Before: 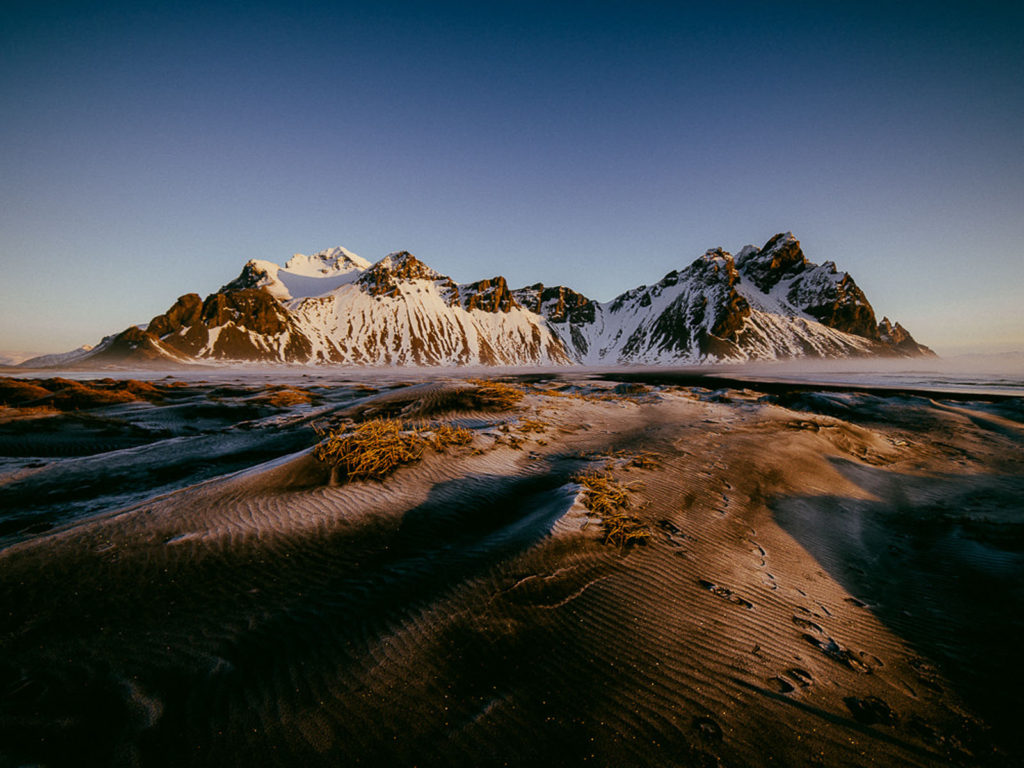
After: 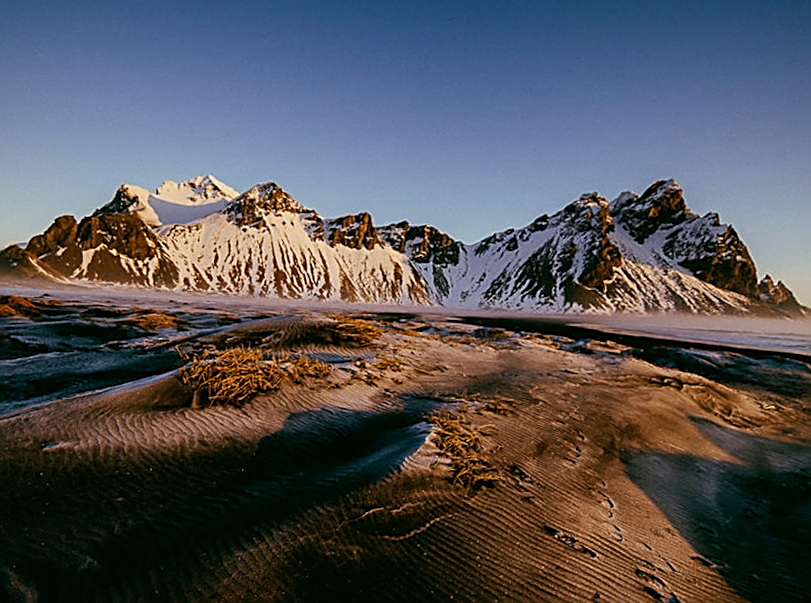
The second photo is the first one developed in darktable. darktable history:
velvia: on, module defaults
sharpen: amount 0.901
rotate and perspective: rotation 0.062°, lens shift (vertical) 0.115, lens shift (horizontal) -0.133, crop left 0.047, crop right 0.94, crop top 0.061, crop bottom 0.94
crop and rotate: angle -3.27°, left 5.211%, top 5.211%, right 4.607%, bottom 4.607%
